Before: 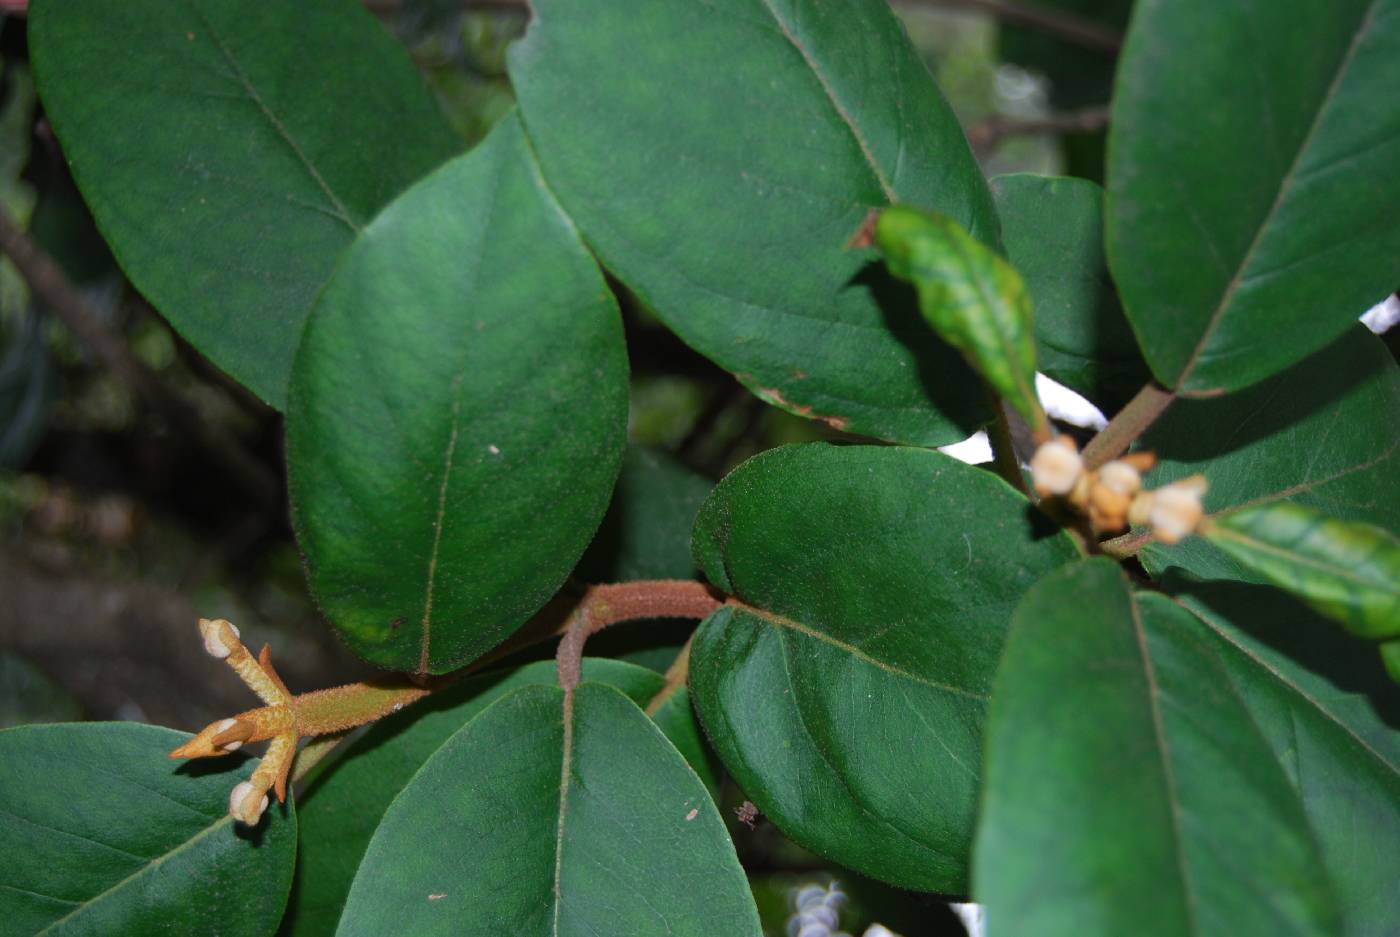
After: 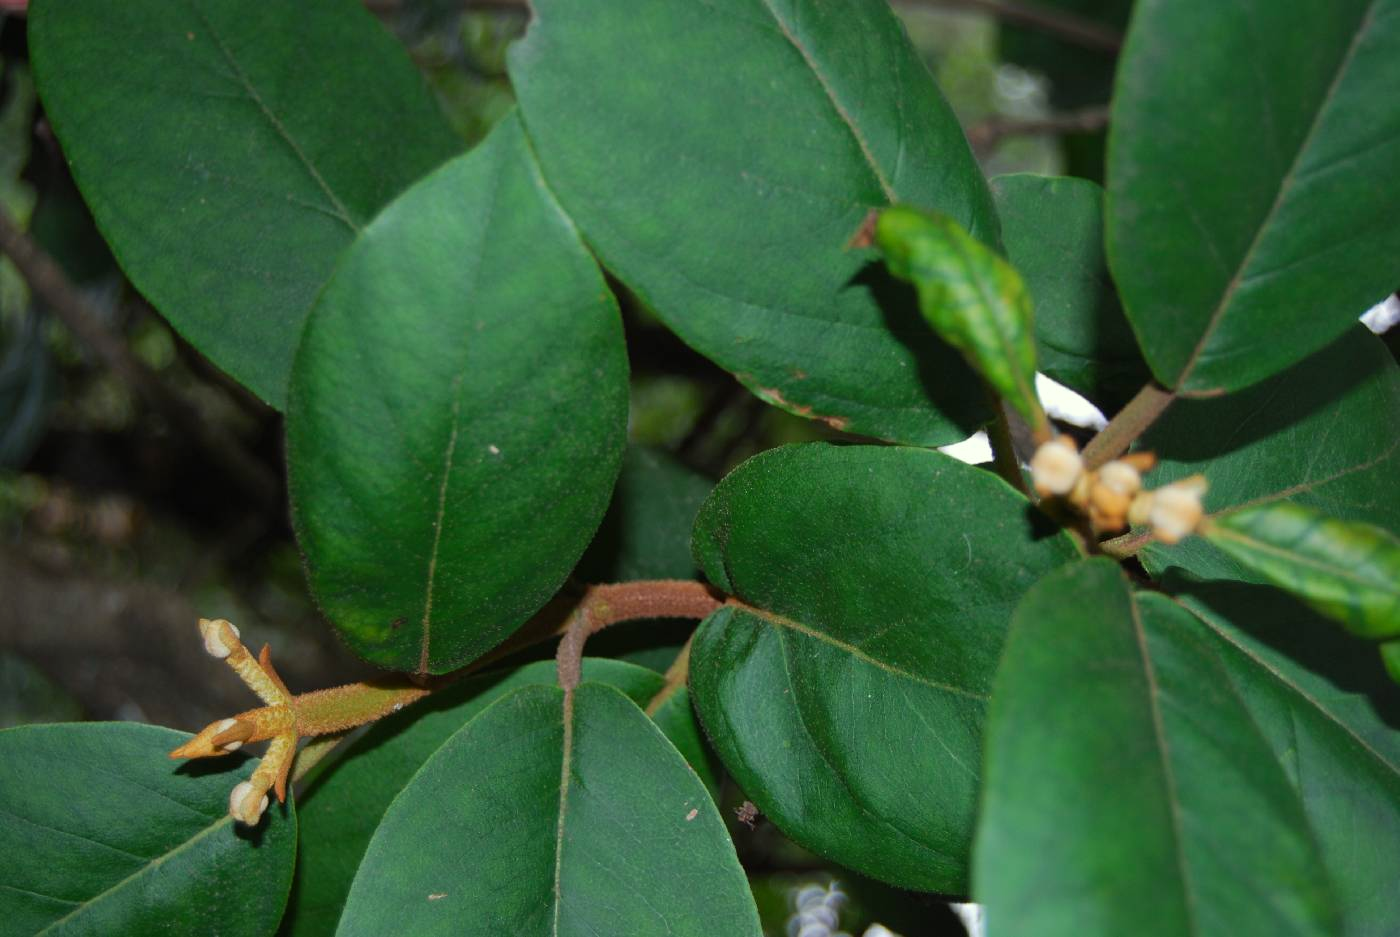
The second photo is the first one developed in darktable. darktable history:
color correction: highlights a* -4.47, highlights b* 6.57
